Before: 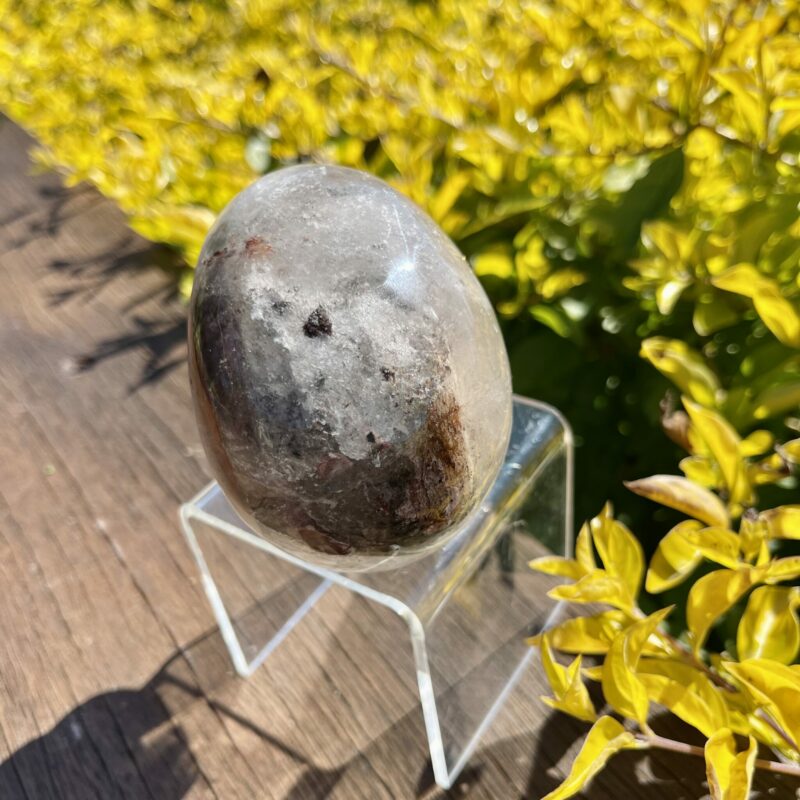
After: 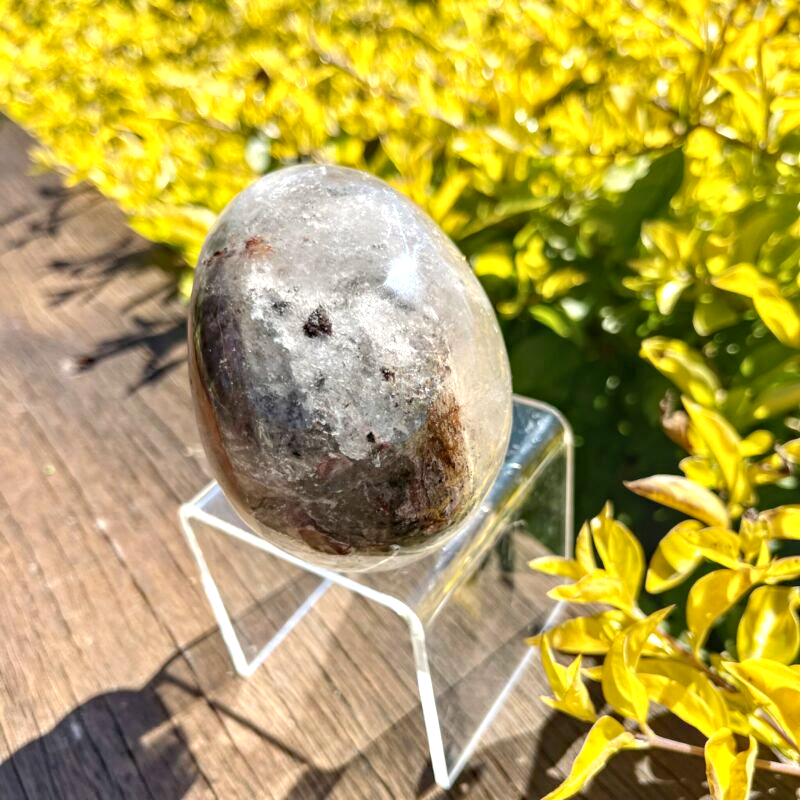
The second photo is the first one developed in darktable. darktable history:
levels: levels [0, 0.478, 1]
exposure: black level correction 0, exposure 0.5 EV, compensate exposure bias true, compensate highlight preservation false
local contrast: on, module defaults
haze removal: compatibility mode true, adaptive false
